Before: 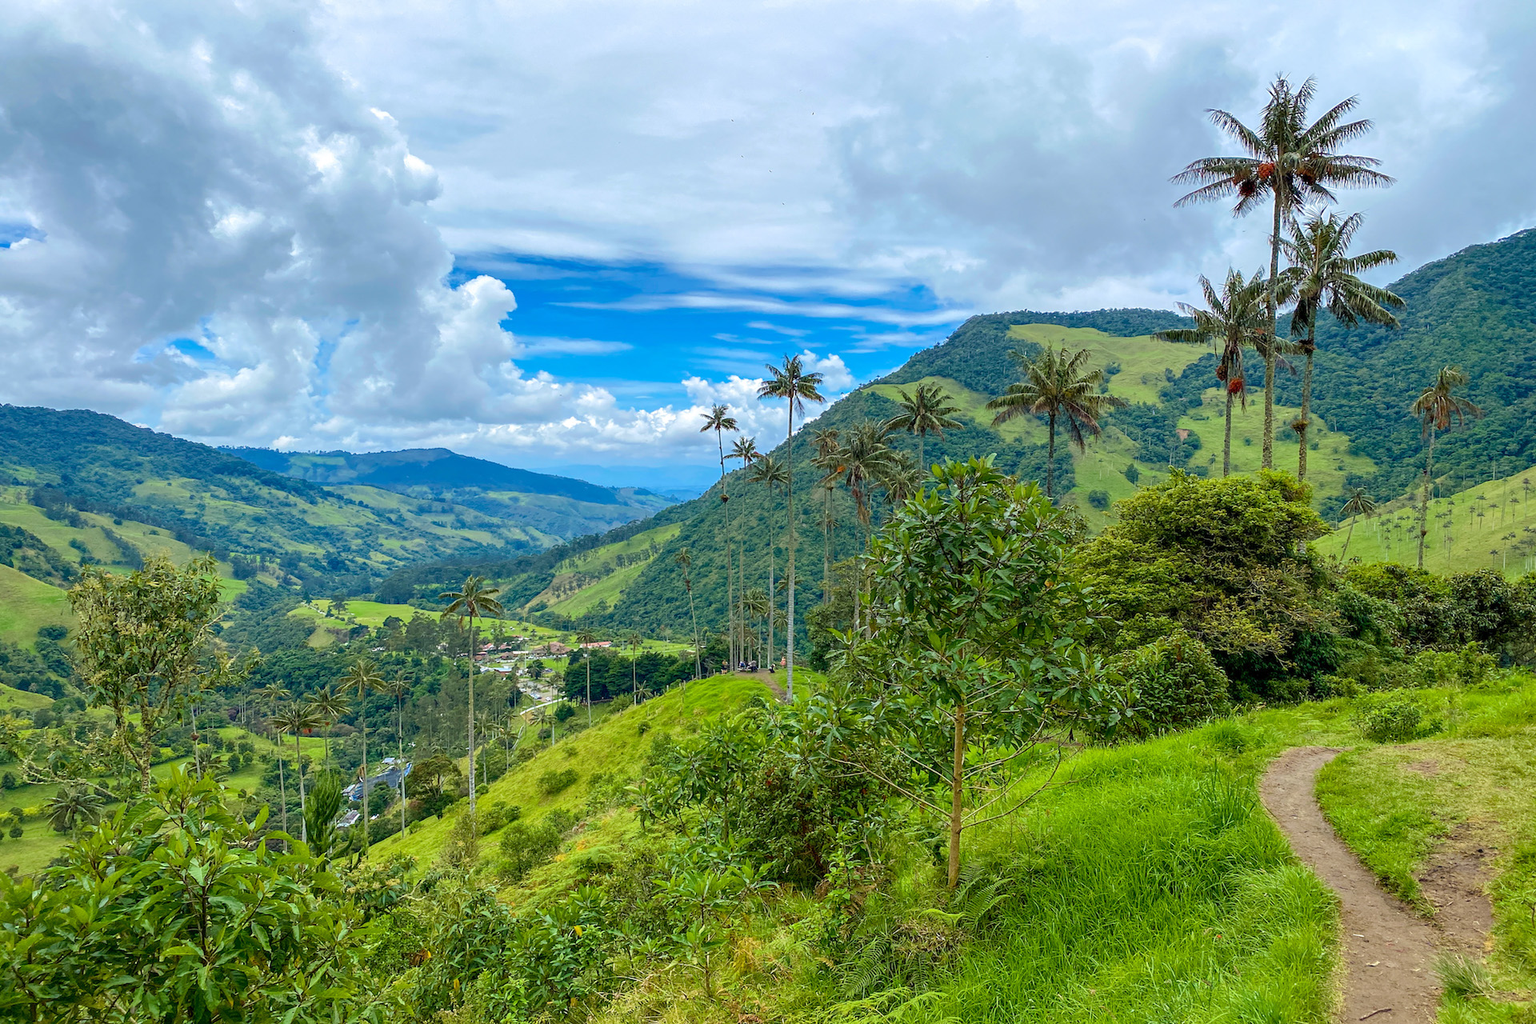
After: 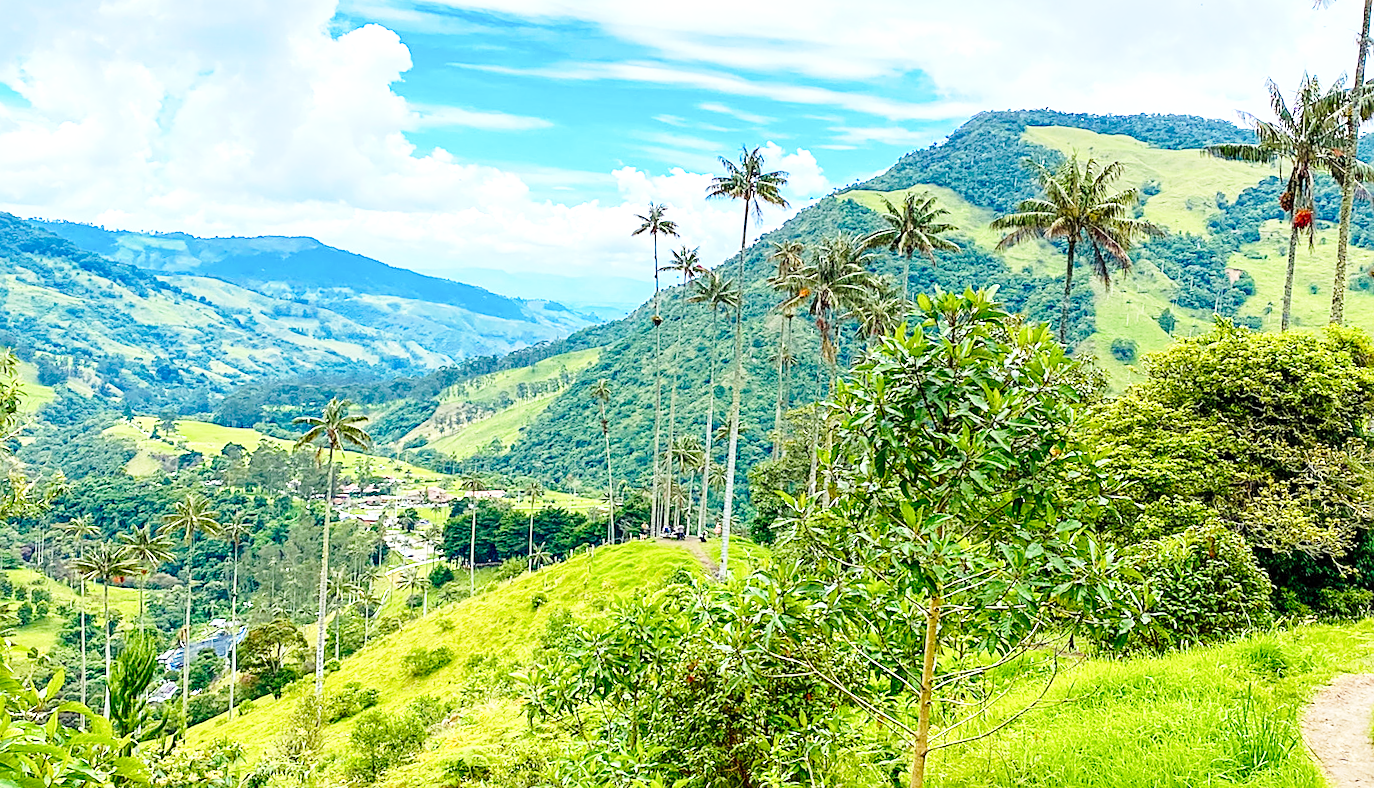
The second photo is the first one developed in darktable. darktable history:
sharpen: on, module defaults
crop and rotate: angle -3.45°, left 9.767%, top 21.019%, right 12.321%, bottom 11.889%
base curve: curves: ch0 [(0, 0) (0.028, 0.03) (0.121, 0.232) (0.46, 0.748) (0.859, 0.968) (1, 1)], preserve colors none
exposure: exposure 0.742 EV, compensate highlight preservation false
